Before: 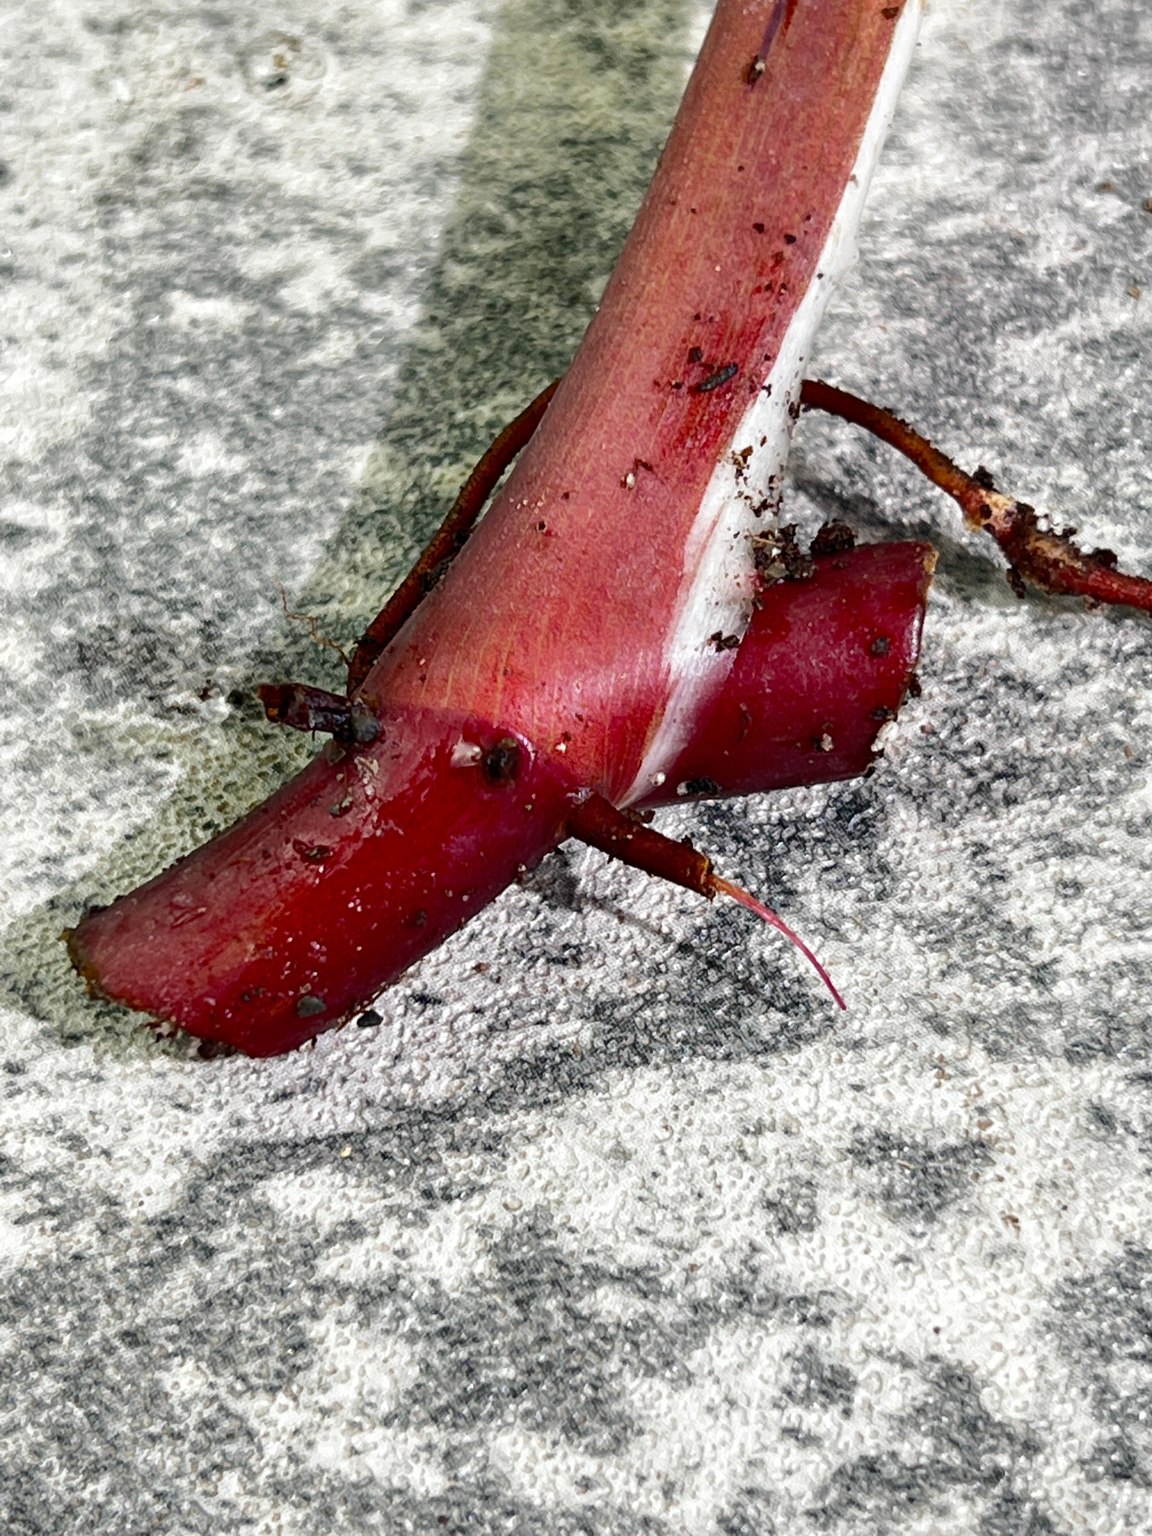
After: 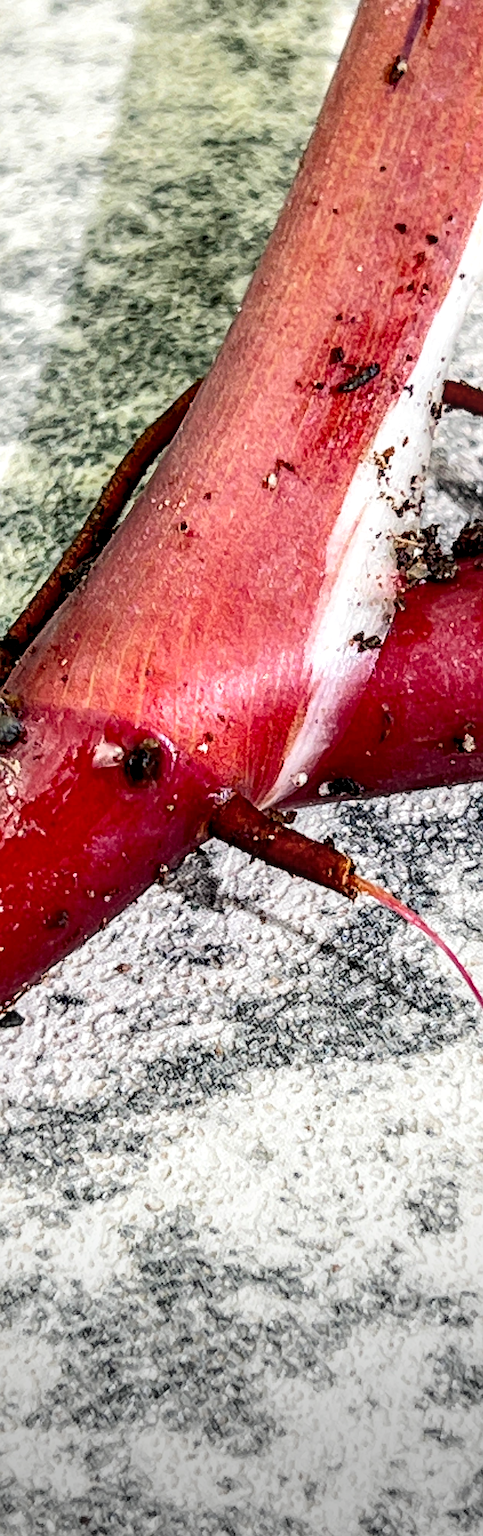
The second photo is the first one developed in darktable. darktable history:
local contrast: detail 150%
exposure: exposure 1.135 EV, compensate highlight preservation false
filmic rgb: black relative exposure -7.65 EV, white relative exposure 4.56 EV, hardness 3.61, color science v6 (2022)
crop: left 31.125%, right 26.918%
sharpen: on, module defaults
vignetting: center (-0.068, -0.317), dithering 8-bit output, unbound false
tone equalizer: on, module defaults
